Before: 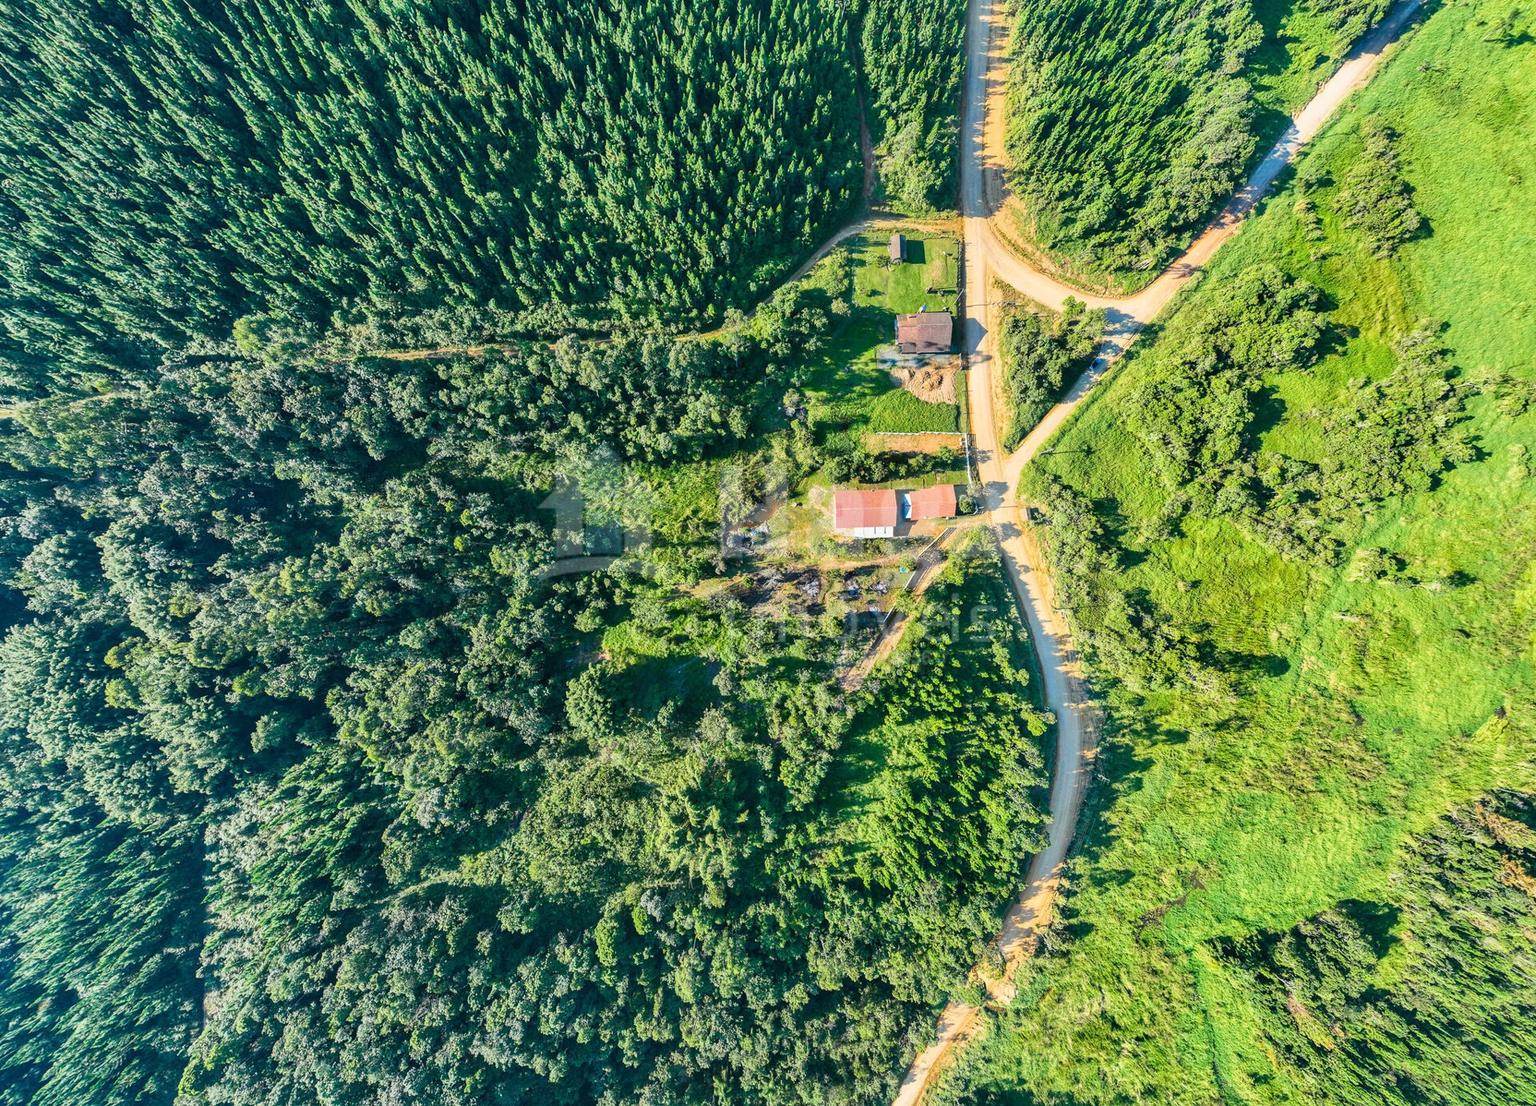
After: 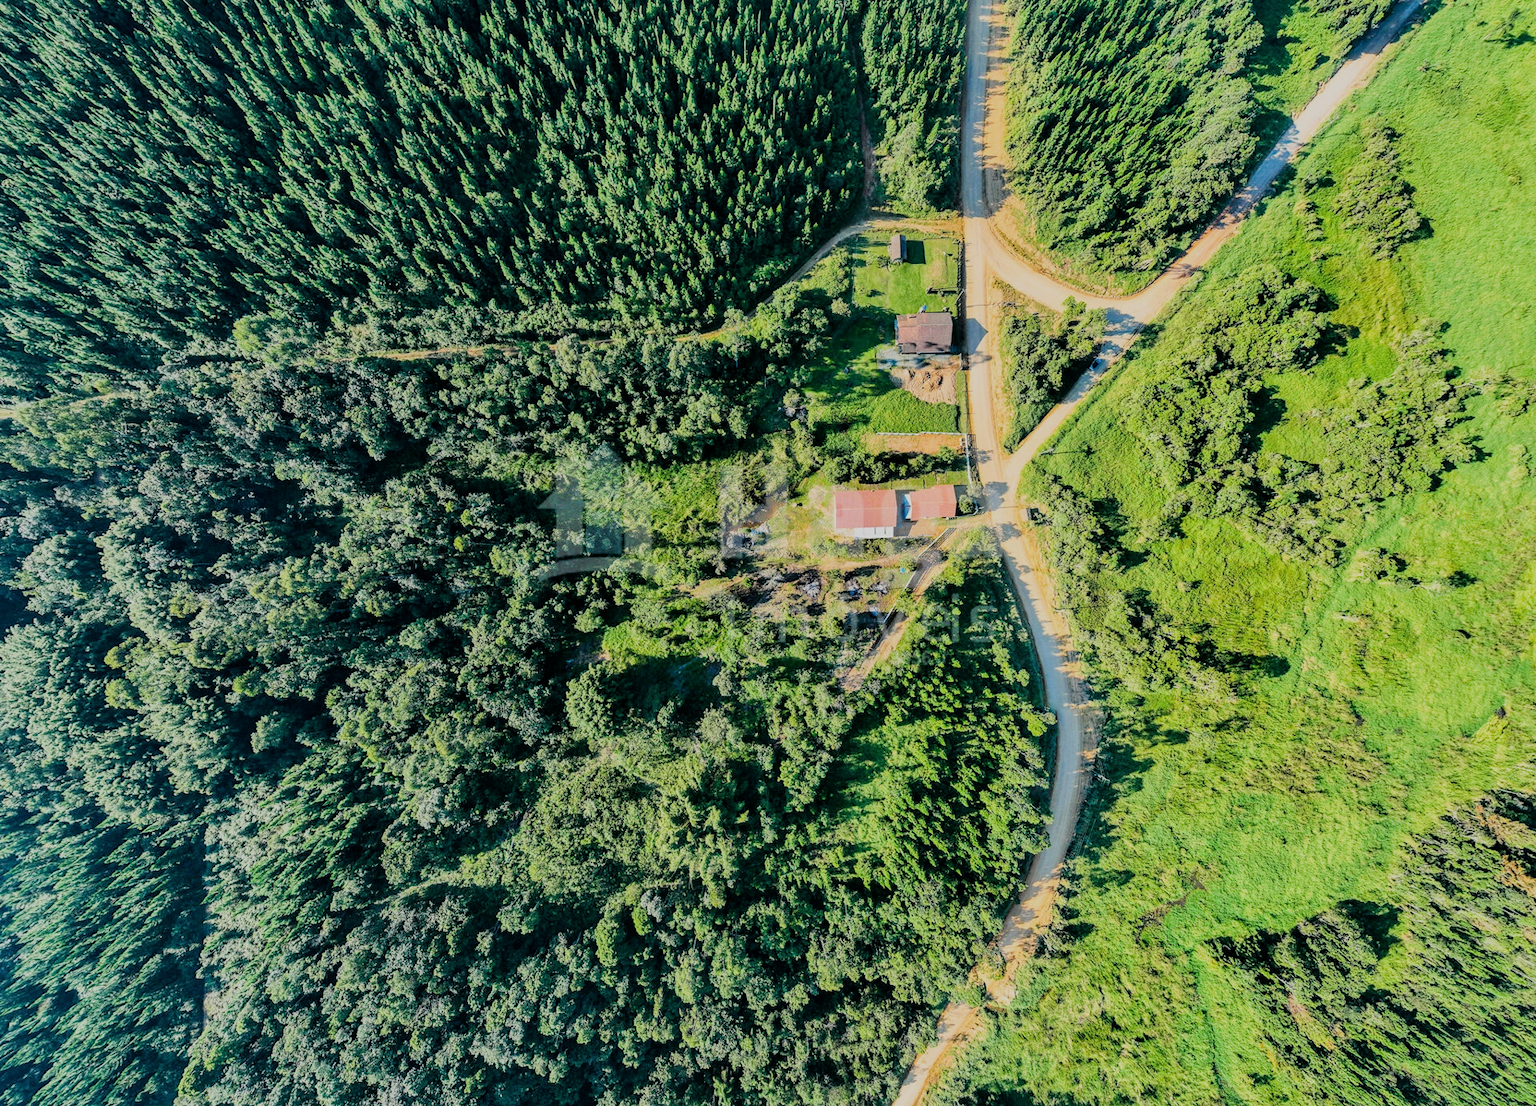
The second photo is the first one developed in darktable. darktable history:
filmic rgb: black relative exposure -4.72 EV, white relative exposure 4.77 EV, hardness 2.35, latitude 35.92%, contrast 1.048, highlights saturation mix 1.25%, shadows ↔ highlights balance 1.16%, contrast in shadows safe
